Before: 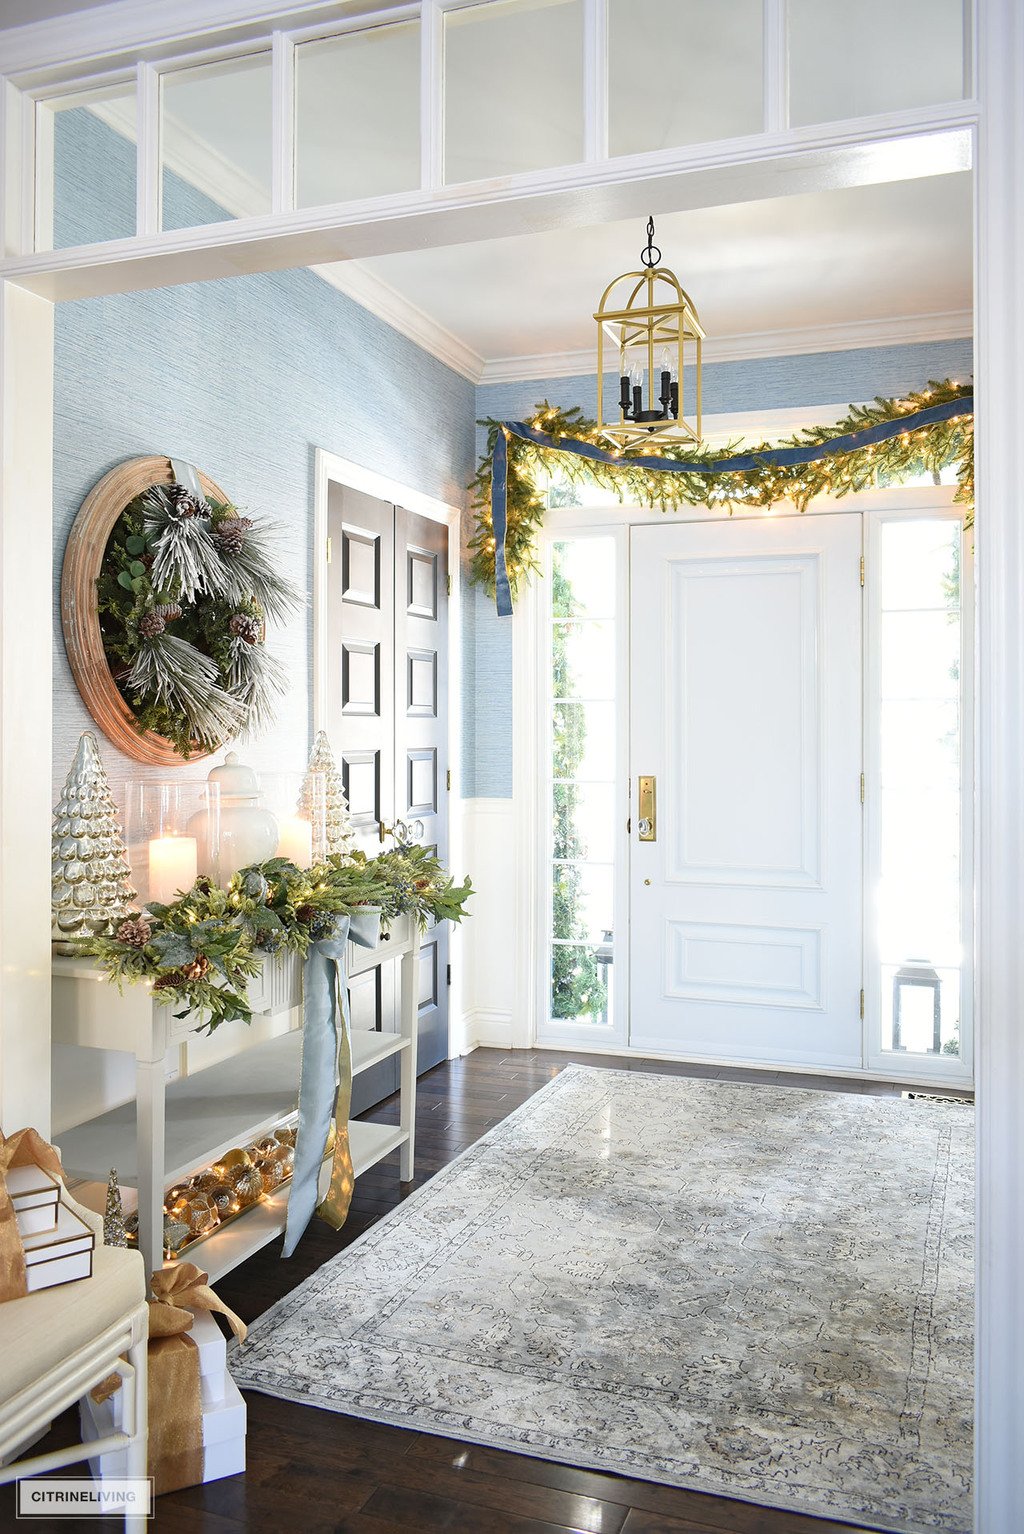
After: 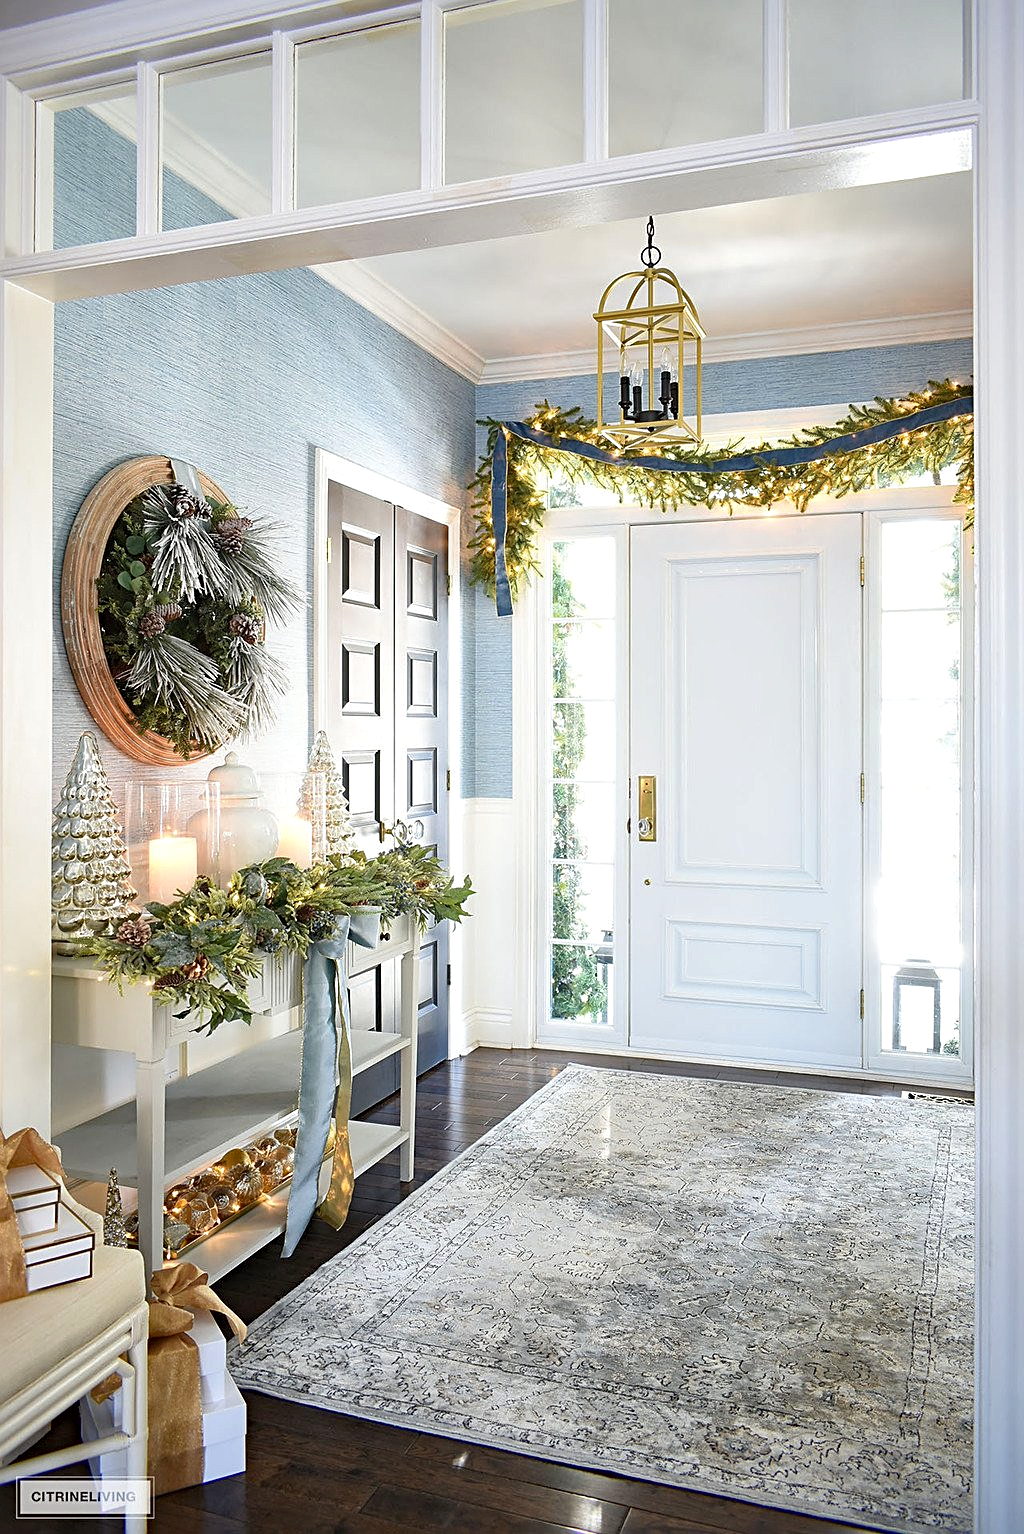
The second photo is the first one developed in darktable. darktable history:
haze removal: strength 0.29, distance 0.25, compatibility mode true, adaptive false
sharpen: on, module defaults
local contrast: mode bilateral grid, contrast 20, coarseness 50, detail 120%, midtone range 0.2
